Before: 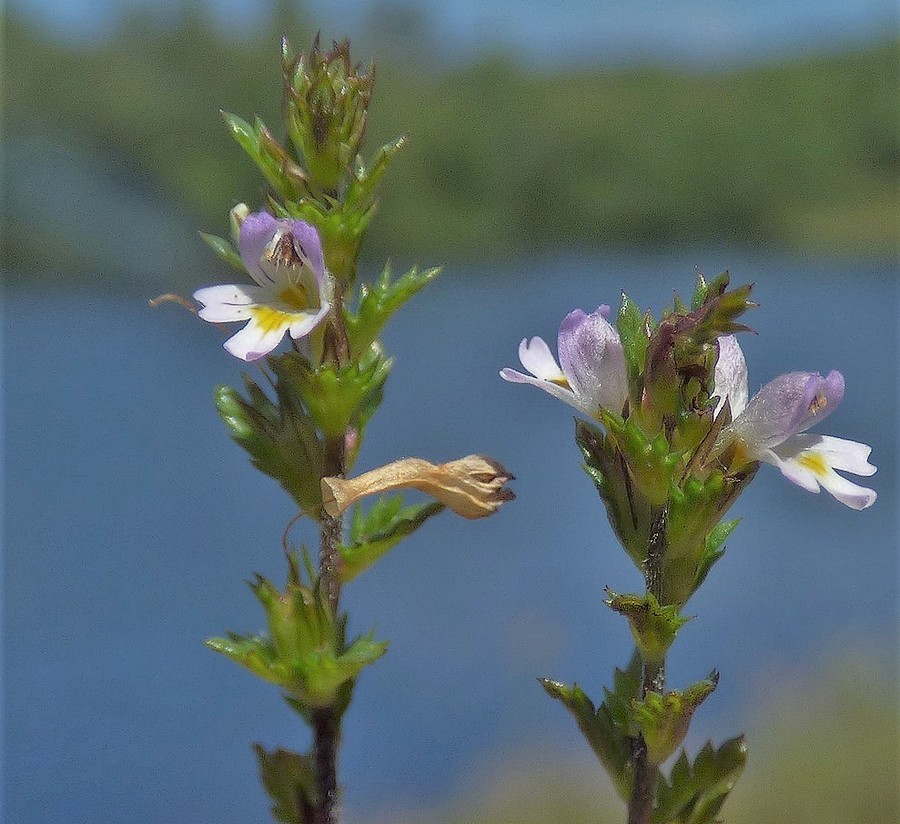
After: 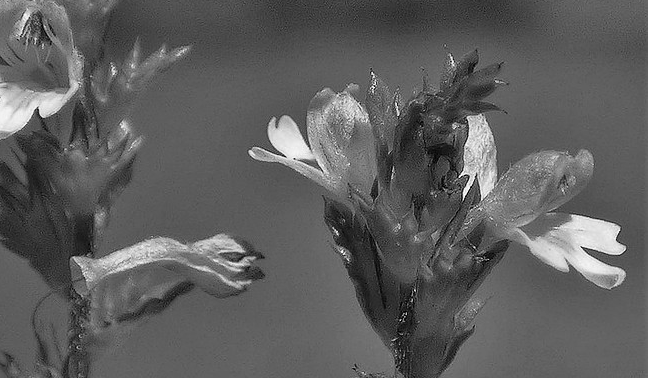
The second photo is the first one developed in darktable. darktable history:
contrast brightness saturation: contrast 0.13, brightness -0.05, saturation 0.16
crop and rotate: left 27.938%, top 27.046%, bottom 27.046%
monochrome: a 32, b 64, size 2.3, highlights 1
